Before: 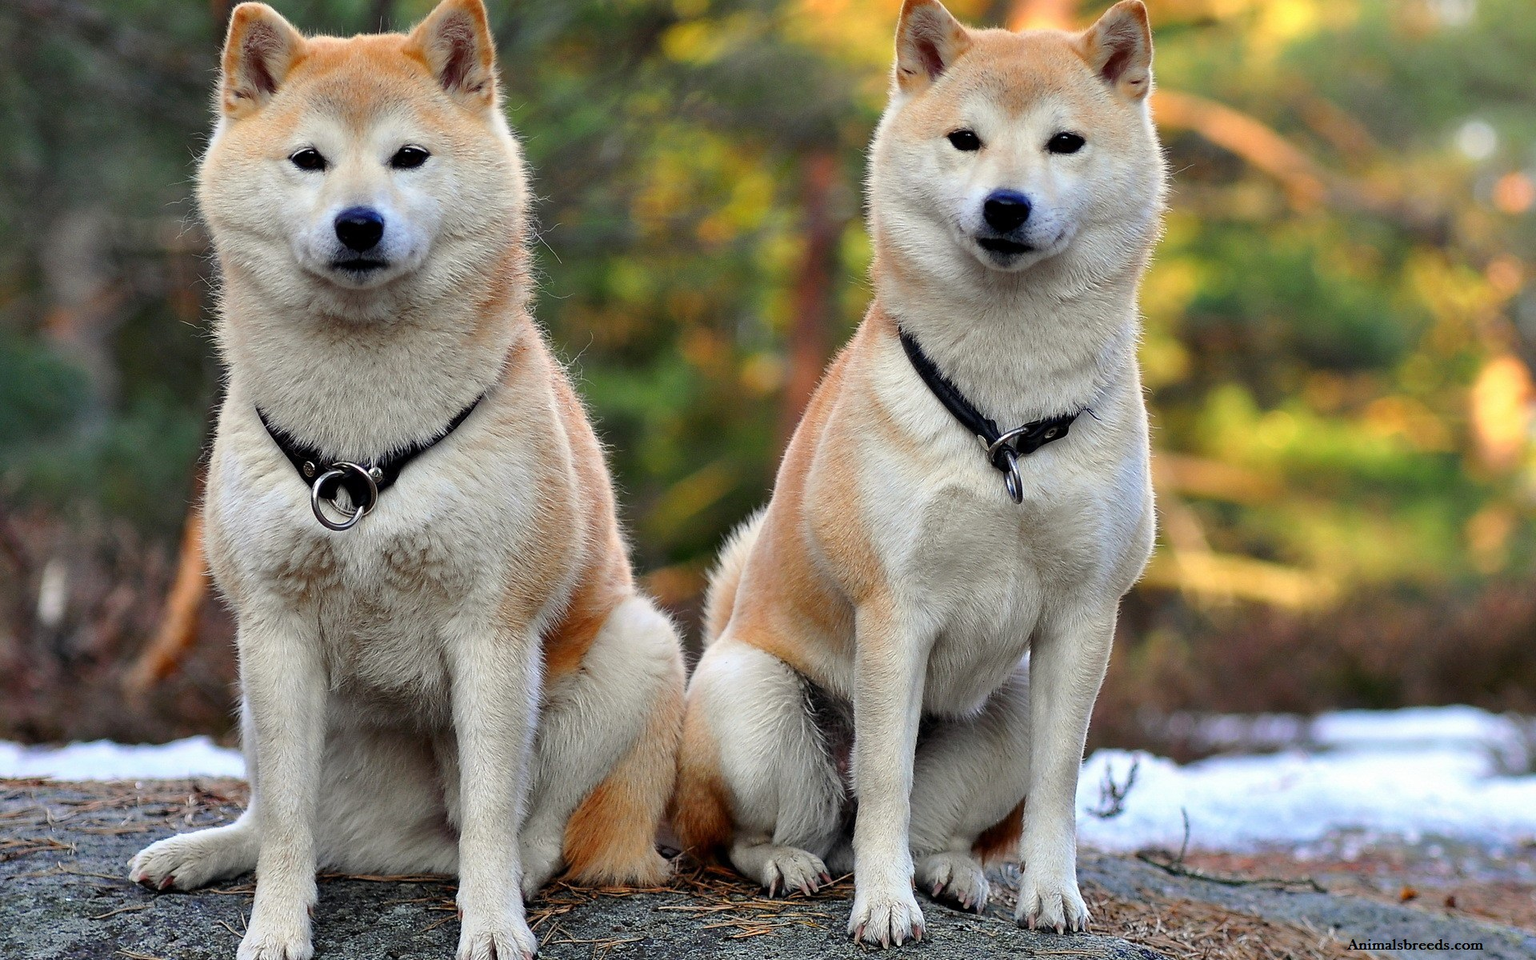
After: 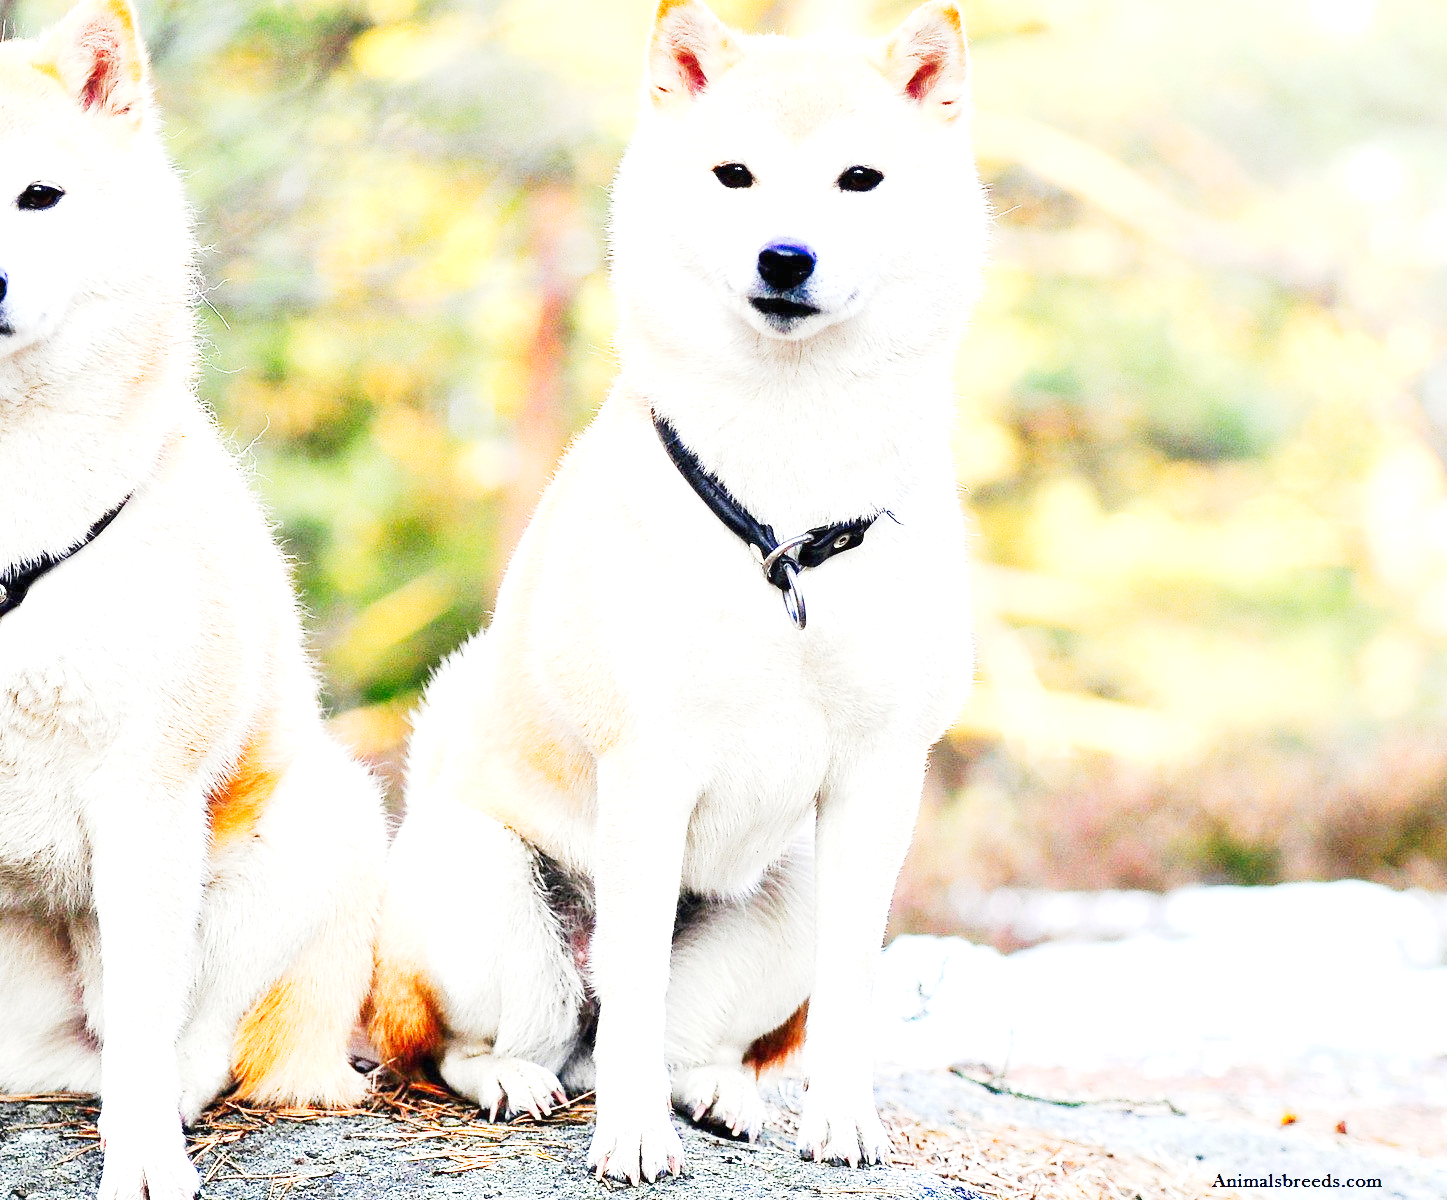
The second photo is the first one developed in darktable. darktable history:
crop and rotate: left 24.6%
tone curve: curves: ch0 [(0, 0) (0.003, 0.004) (0.011, 0.015) (0.025, 0.034) (0.044, 0.061) (0.069, 0.095) (0.1, 0.137) (0.136, 0.186) (0.177, 0.243) (0.224, 0.307) (0.277, 0.416) (0.335, 0.533) (0.399, 0.641) (0.468, 0.748) (0.543, 0.829) (0.623, 0.886) (0.709, 0.924) (0.801, 0.951) (0.898, 0.975) (1, 1)], preserve colors none
exposure: black level correction 0, exposure 1.9 EV, compensate highlight preservation false
